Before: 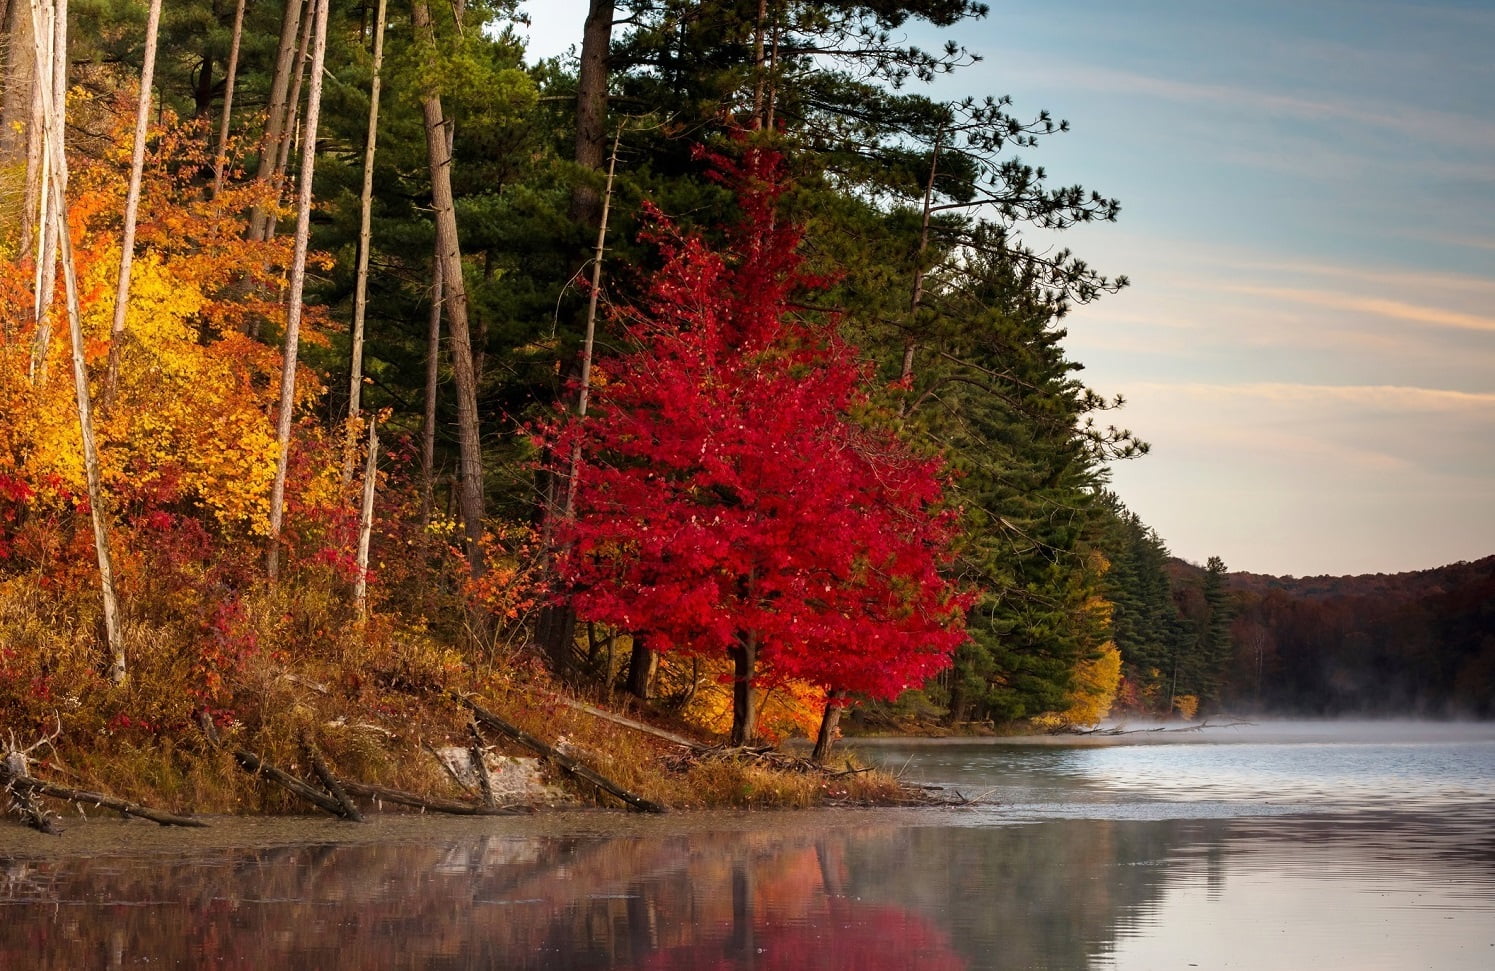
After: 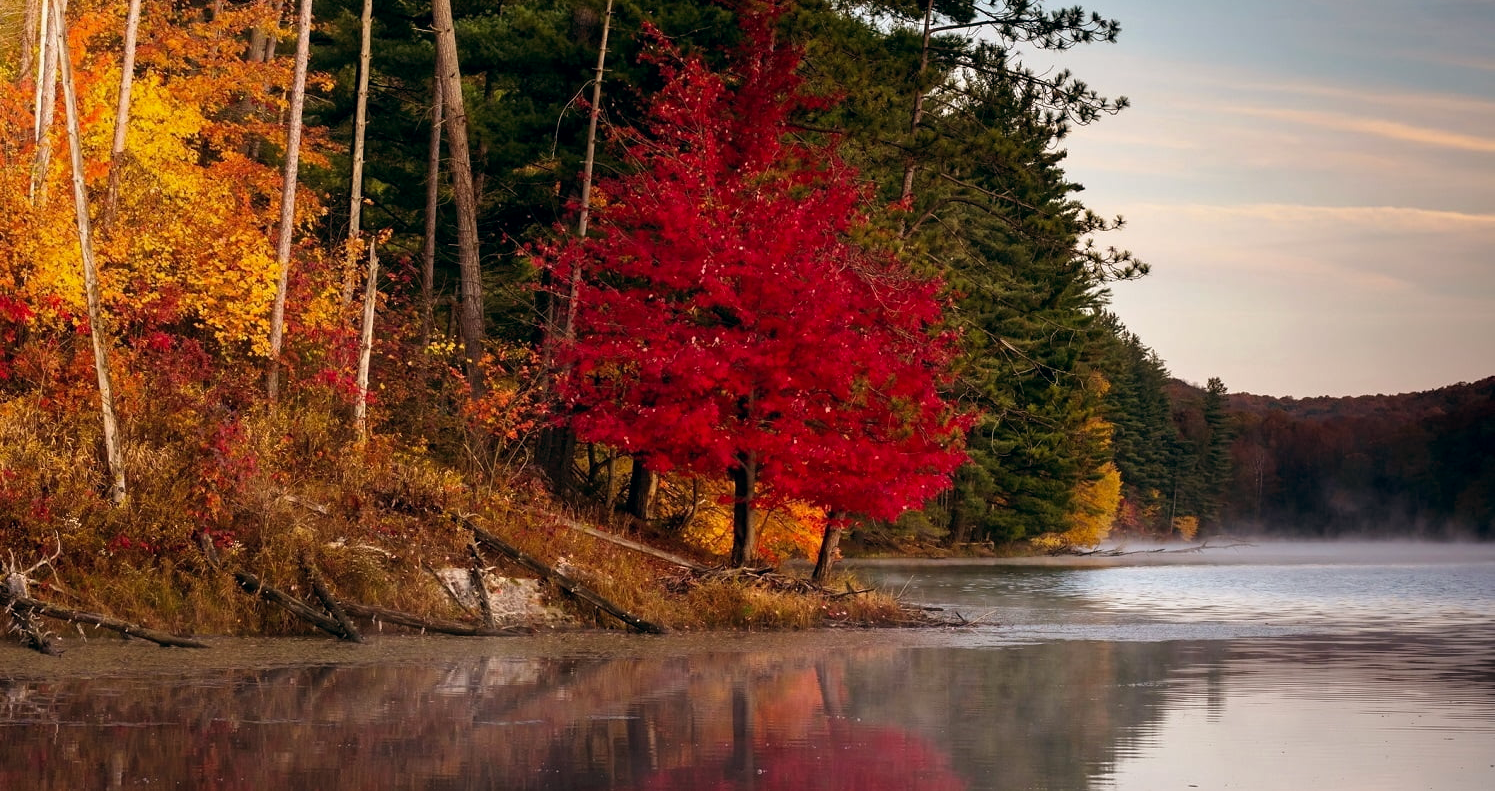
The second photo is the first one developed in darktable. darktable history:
white balance: red 0.988, blue 1.017
color balance: lift [0.998, 0.998, 1.001, 1.002], gamma [0.995, 1.025, 0.992, 0.975], gain [0.995, 1.02, 0.997, 0.98]
tone equalizer: -8 EV -1.84 EV, -7 EV -1.16 EV, -6 EV -1.62 EV, smoothing diameter 25%, edges refinement/feathering 10, preserve details guided filter
crop and rotate: top 18.507%
